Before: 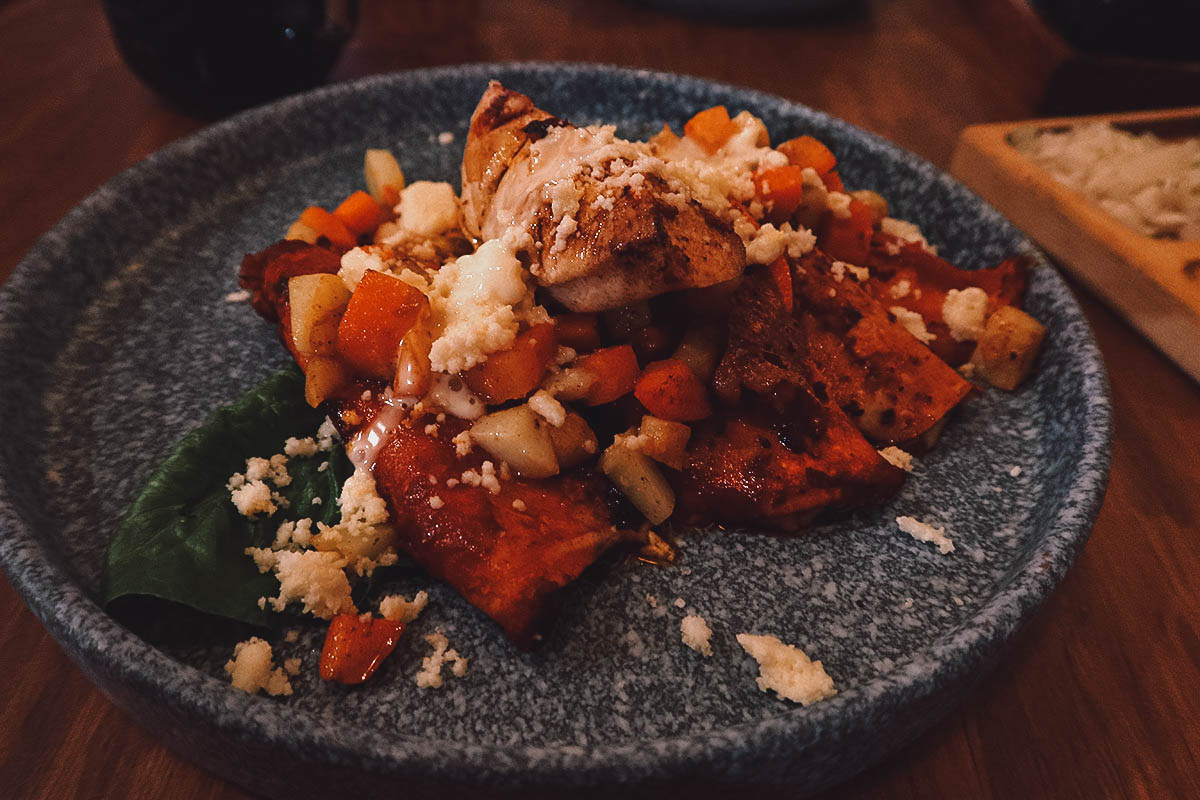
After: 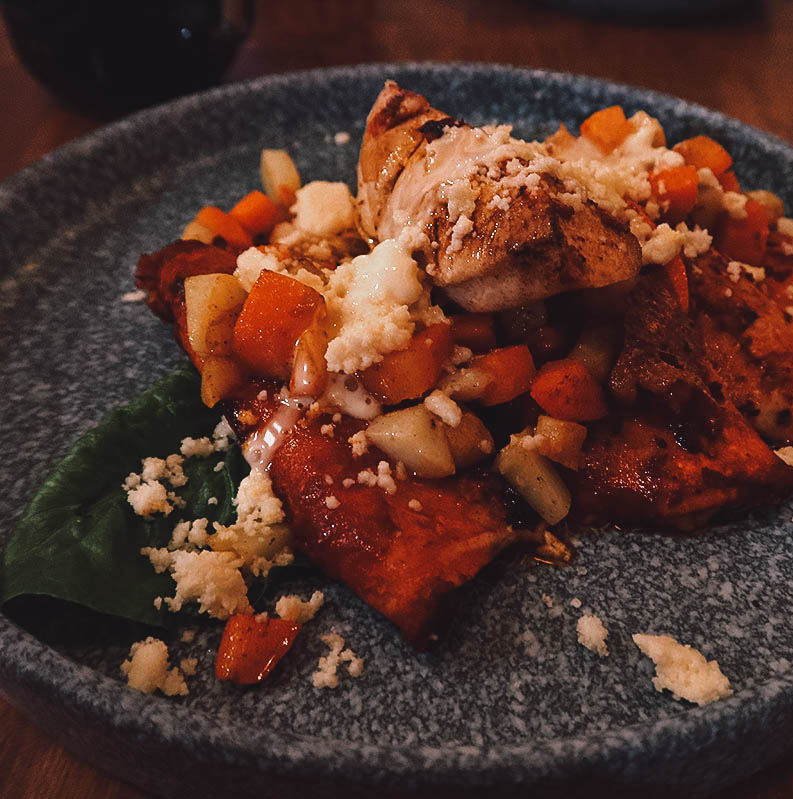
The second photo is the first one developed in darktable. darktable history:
tone equalizer: edges refinement/feathering 500, mask exposure compensation -1.57 EV, preserve details no
crop and rotate: left 8.735%, right 25.133%
base curve: preserve colors average RGB
